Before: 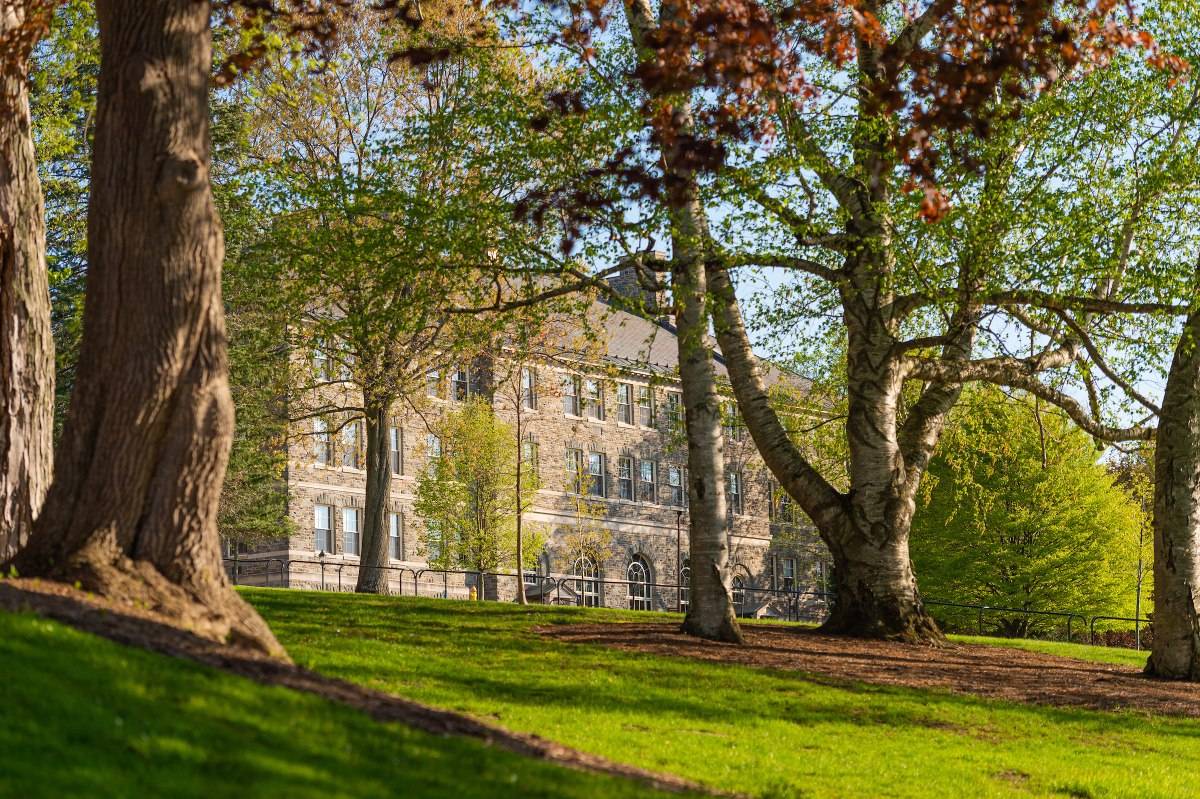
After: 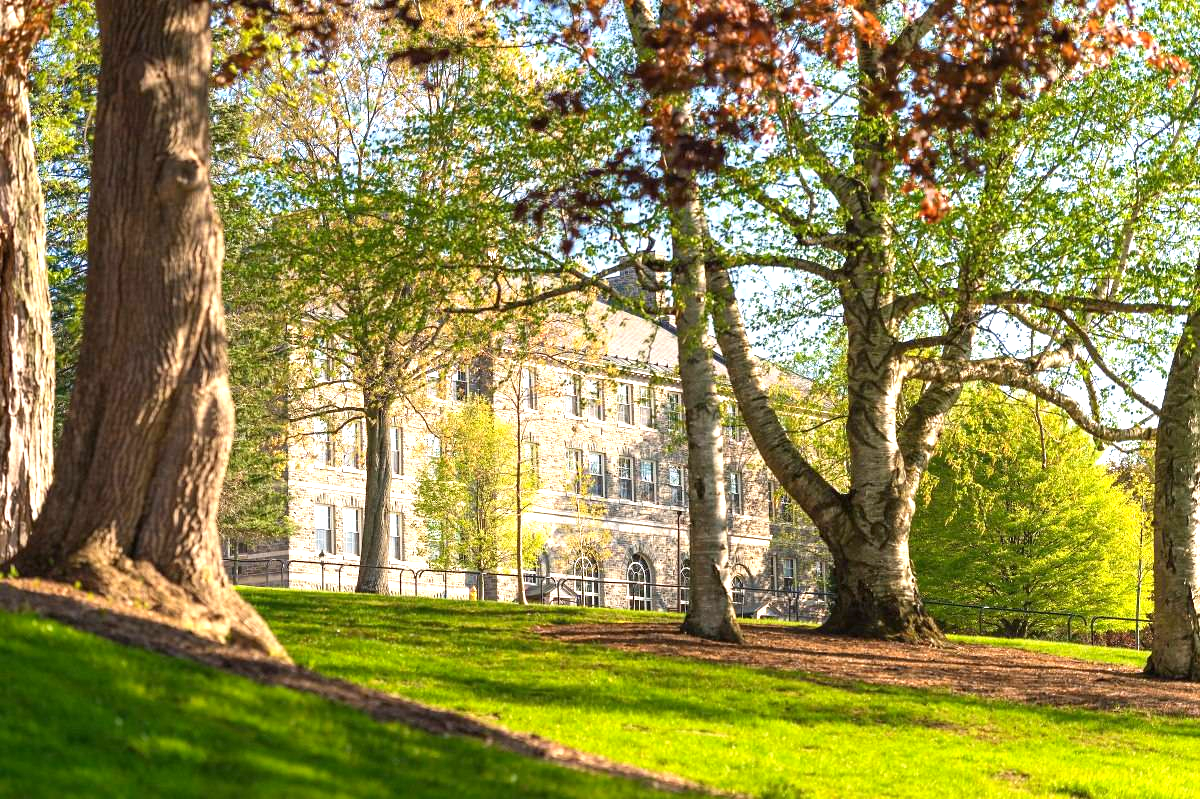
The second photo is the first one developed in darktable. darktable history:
color zones: curves: ch0 [(0.25, 0.5) (0.636, 0.25) (0.75, 0.5)]
exposure: exposure 1.137 EV, compensate highlight preservation false
